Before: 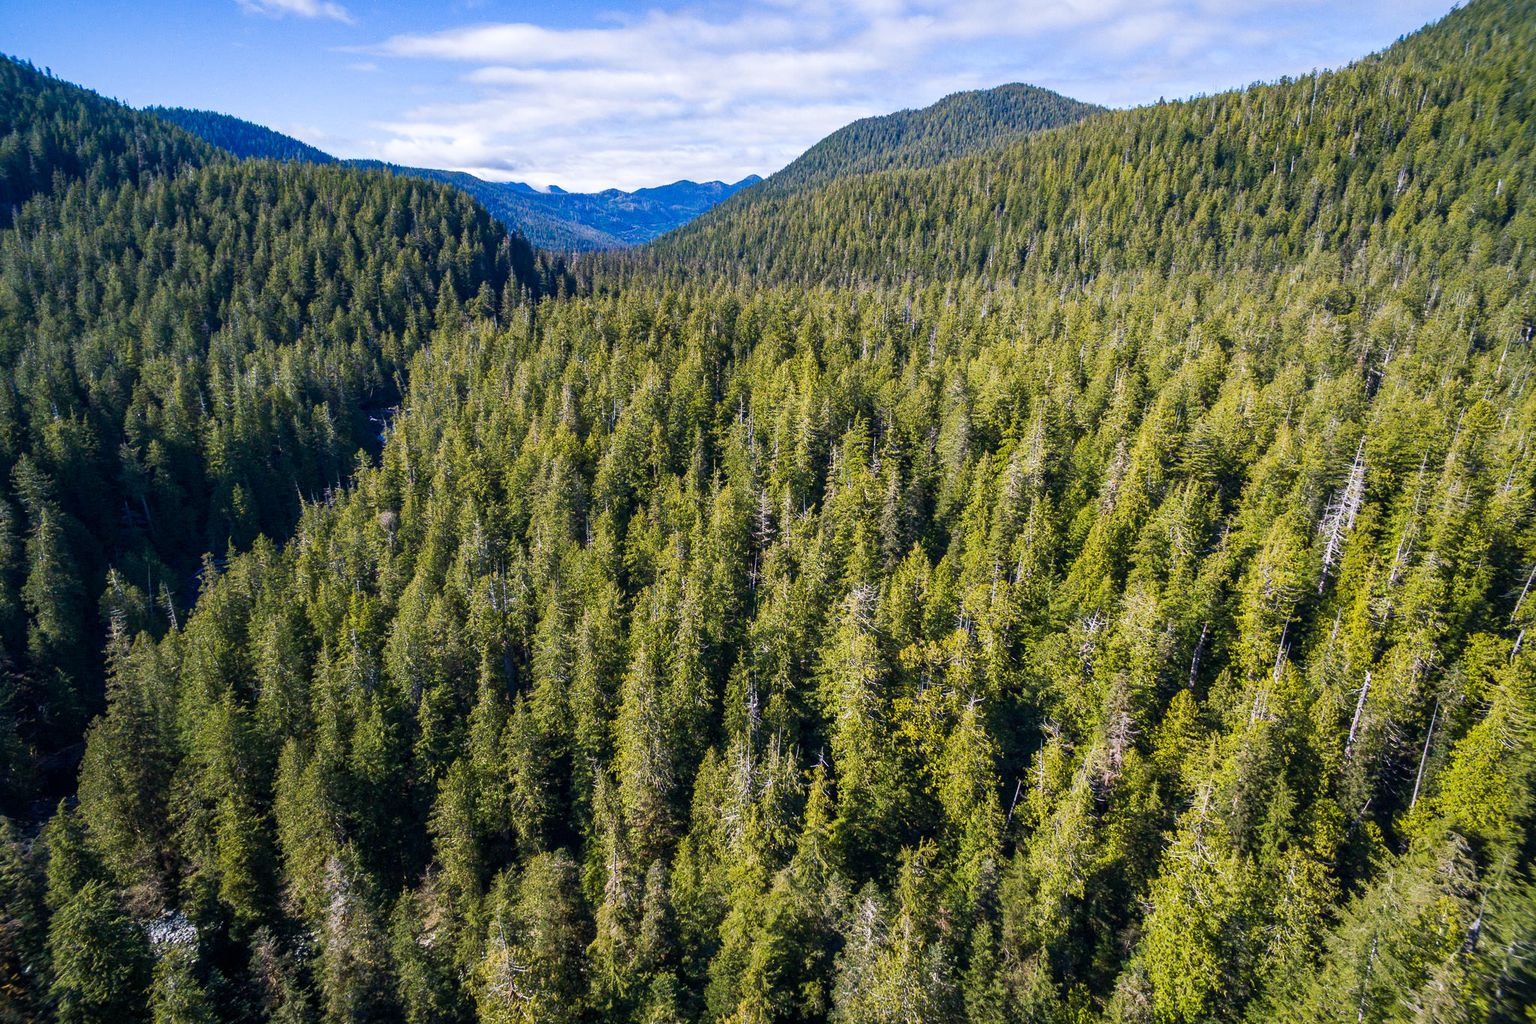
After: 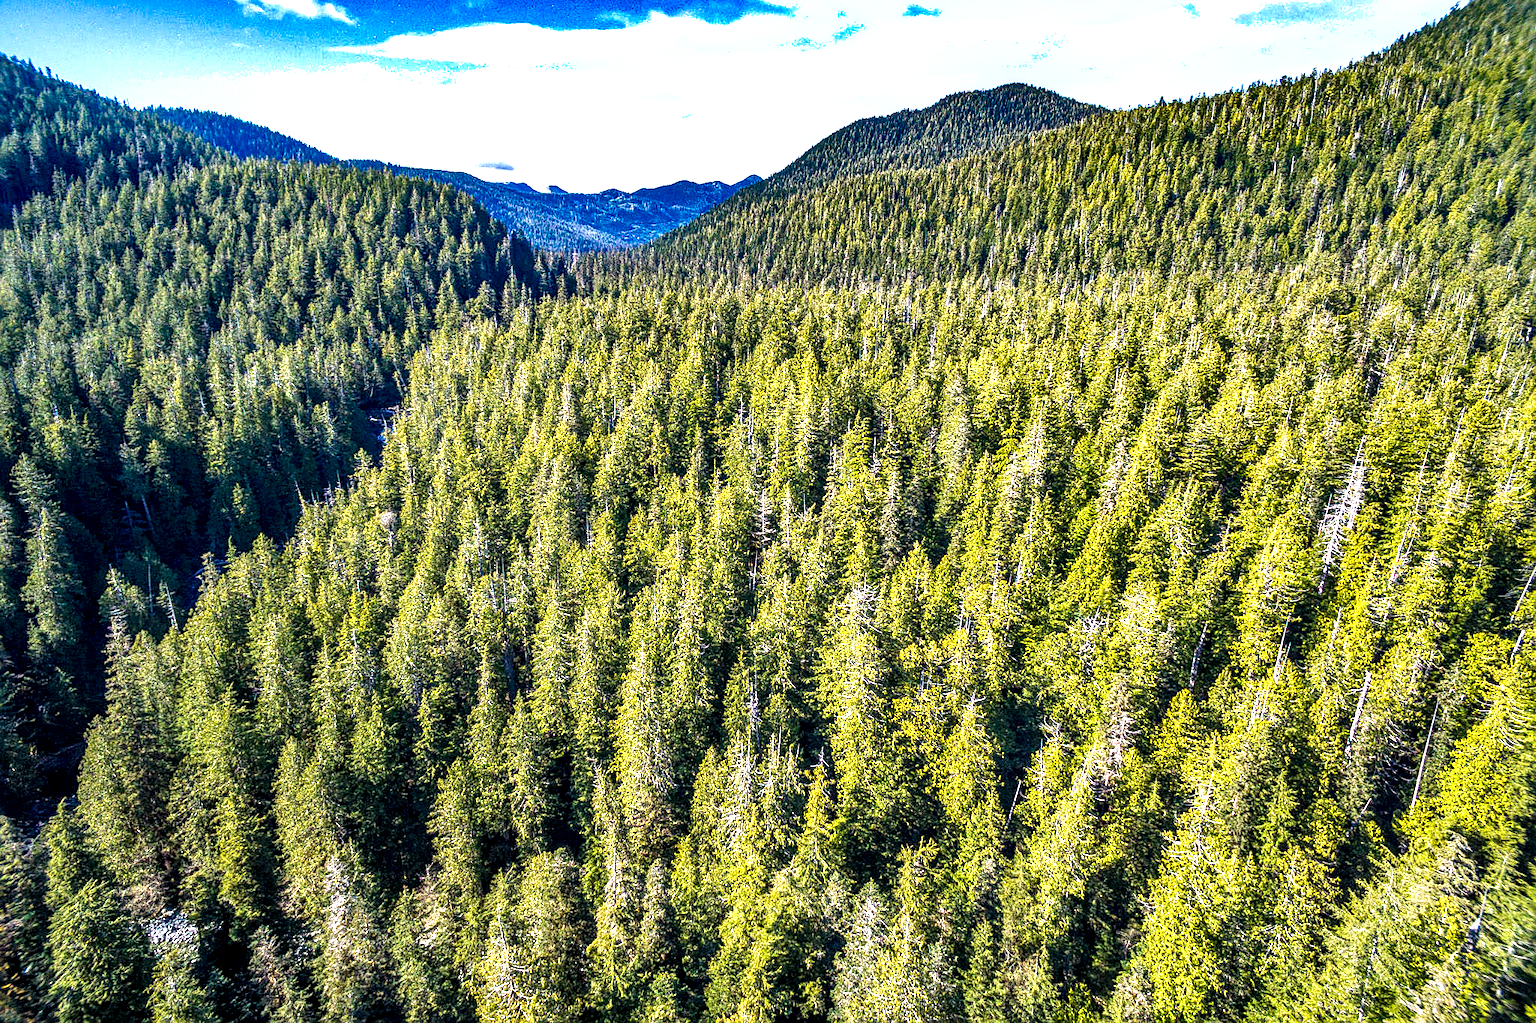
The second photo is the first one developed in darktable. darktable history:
color balance rgb: perceptual saturation grading › global saturation 14.564%
shadows and highlights: shadows 24.34, highlights -76.84, soften with gaussian
local contrast: detail 160%
tone curve: curves: ch0 [(0, 0.013) (0.036, 0.035) (0.274, 0.288) (0.504, 0.536) (0.844, 0.84) (1, 0.97)]; ch1 [(0, 0) (0.389, 0.403) (0.462, 0.48) (0.499, 0.5) (0.524, 0.529) (0.567, 0.603) (0.626, 0.651) (0.749, 0.781) (1, 1)]; ch2 [(0, 0) (0.464, 0.478) (0.5, 0.501) (0.533, 0.539) (0.599, 0.6) (0.704, 0.732) (1, 1)], preserve colors none
exposure: black level correction 0, exposure 1.099 EV, compensate highlight preservation false
sharpen: on, module defaults
